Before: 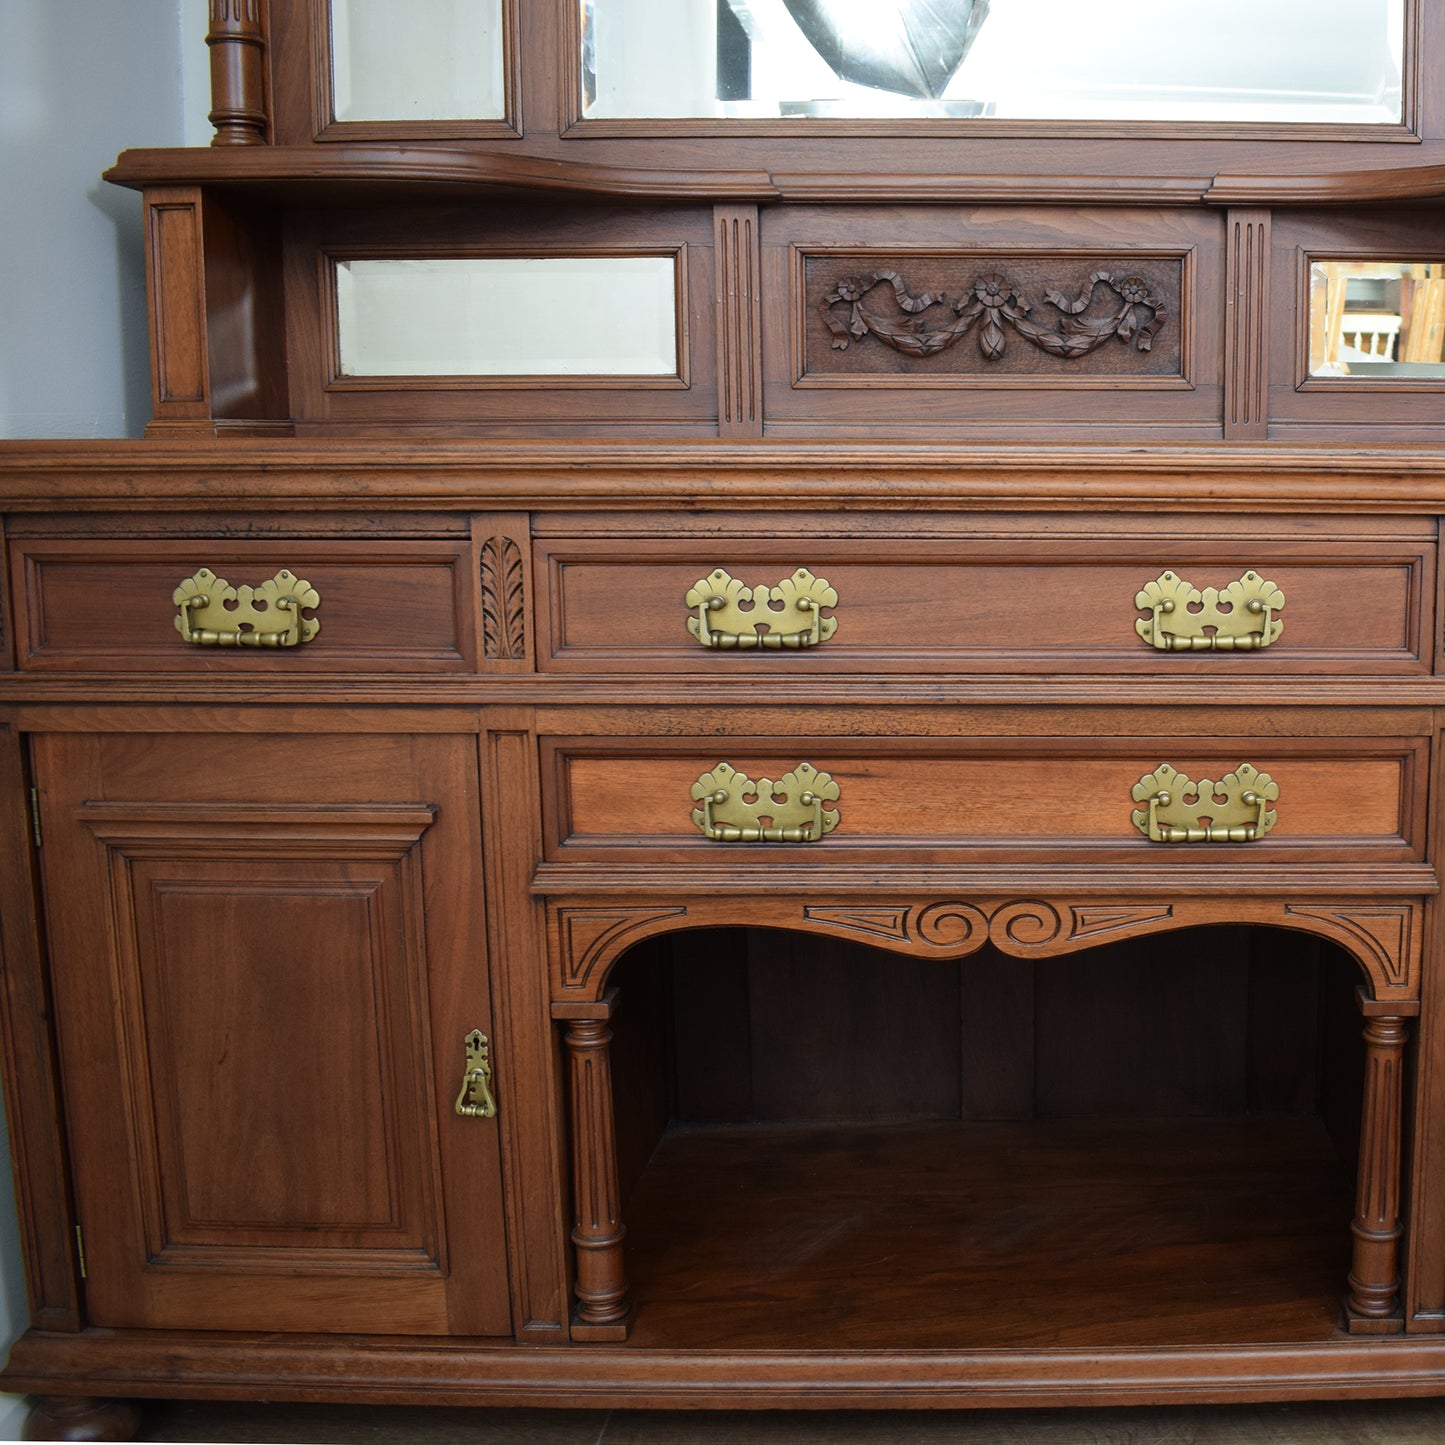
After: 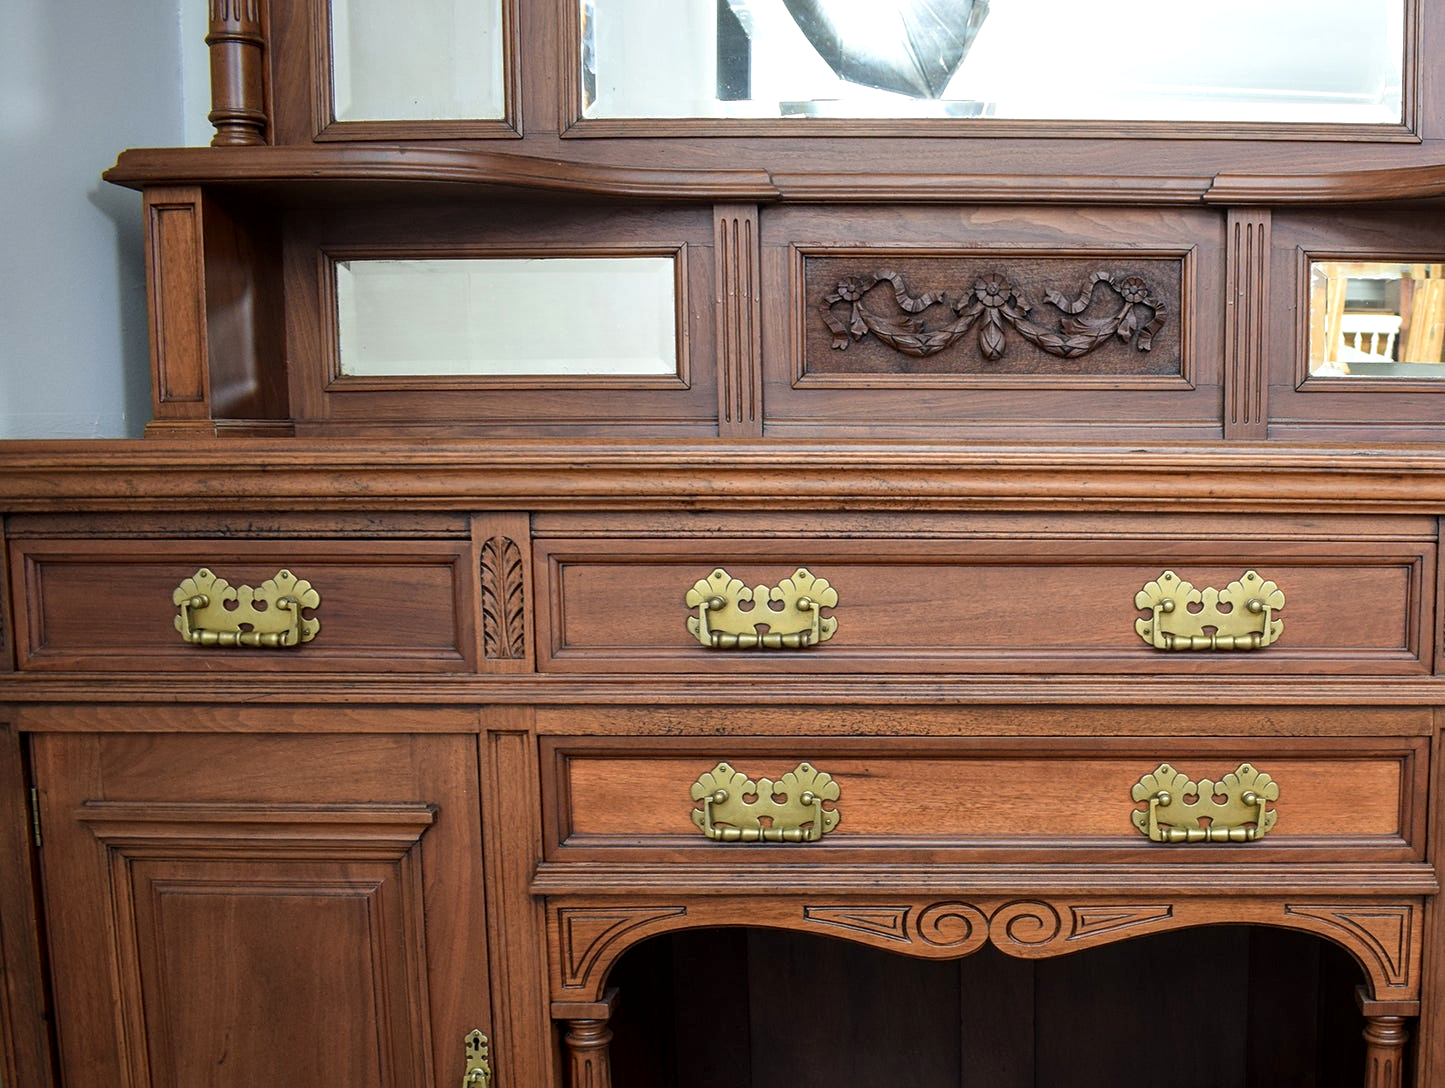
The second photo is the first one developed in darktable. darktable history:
crop: bottom 24.683%
sharpen: amount 0.212
exposure: exposure 0.082 EV, compensate exposure bias true, compensate highlight preservation false
local contrast: on, module defaults
color zones: curves: ch0 [(0, 0.5) (0.125, 0.4) (0.25, 0.5) (0.375, 0.4) (0.5, 0.4) (0.625, 0.35) (0.75, 0.35) (0.875, 0.5)]; ch1 [(0, 0.35) (0.125, 0.45) (0.25, 0.35) (0.375, 0.35) (0.5, 0.35) (0.625, 0.35) (0.75, 0.45) (0.875, 0.35)]; ch2 [(0, 0.6) (0.125, 0.5) (0.25, 0.5) (0.375, 0.6) (0.5, 0.6) (0.625, 0.5) (0.75, 0.5) (0.875, 0.5)], mix -121.35%
